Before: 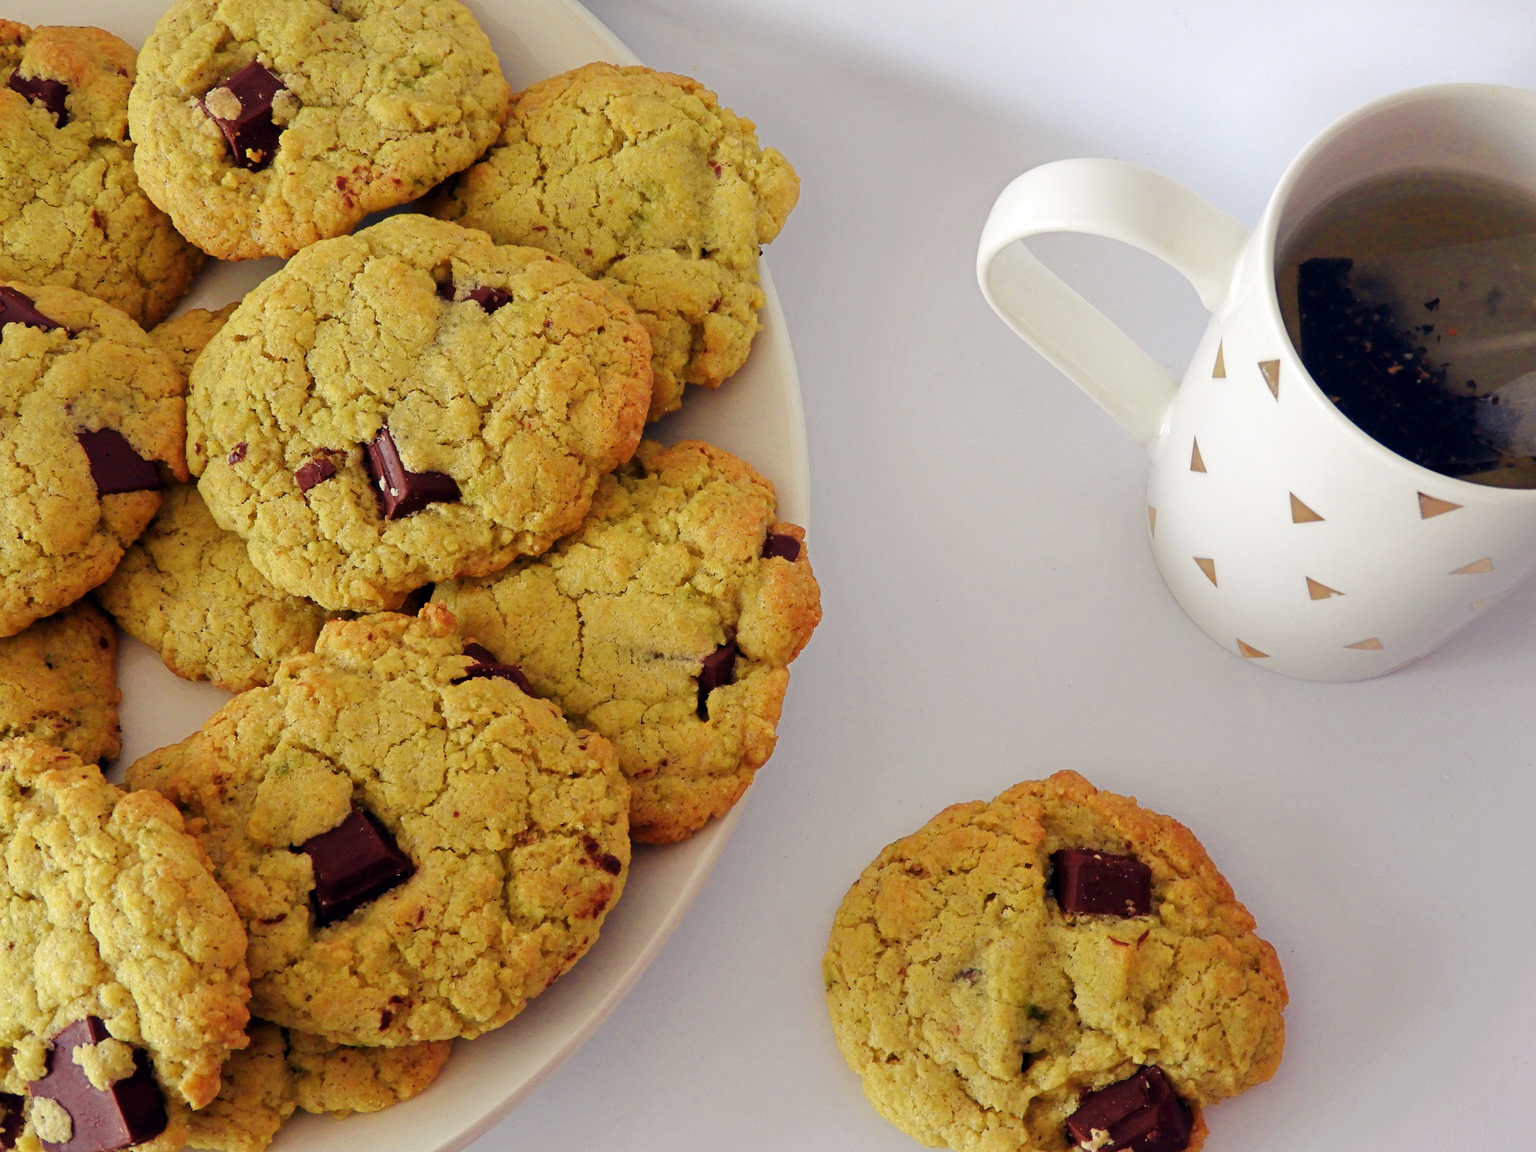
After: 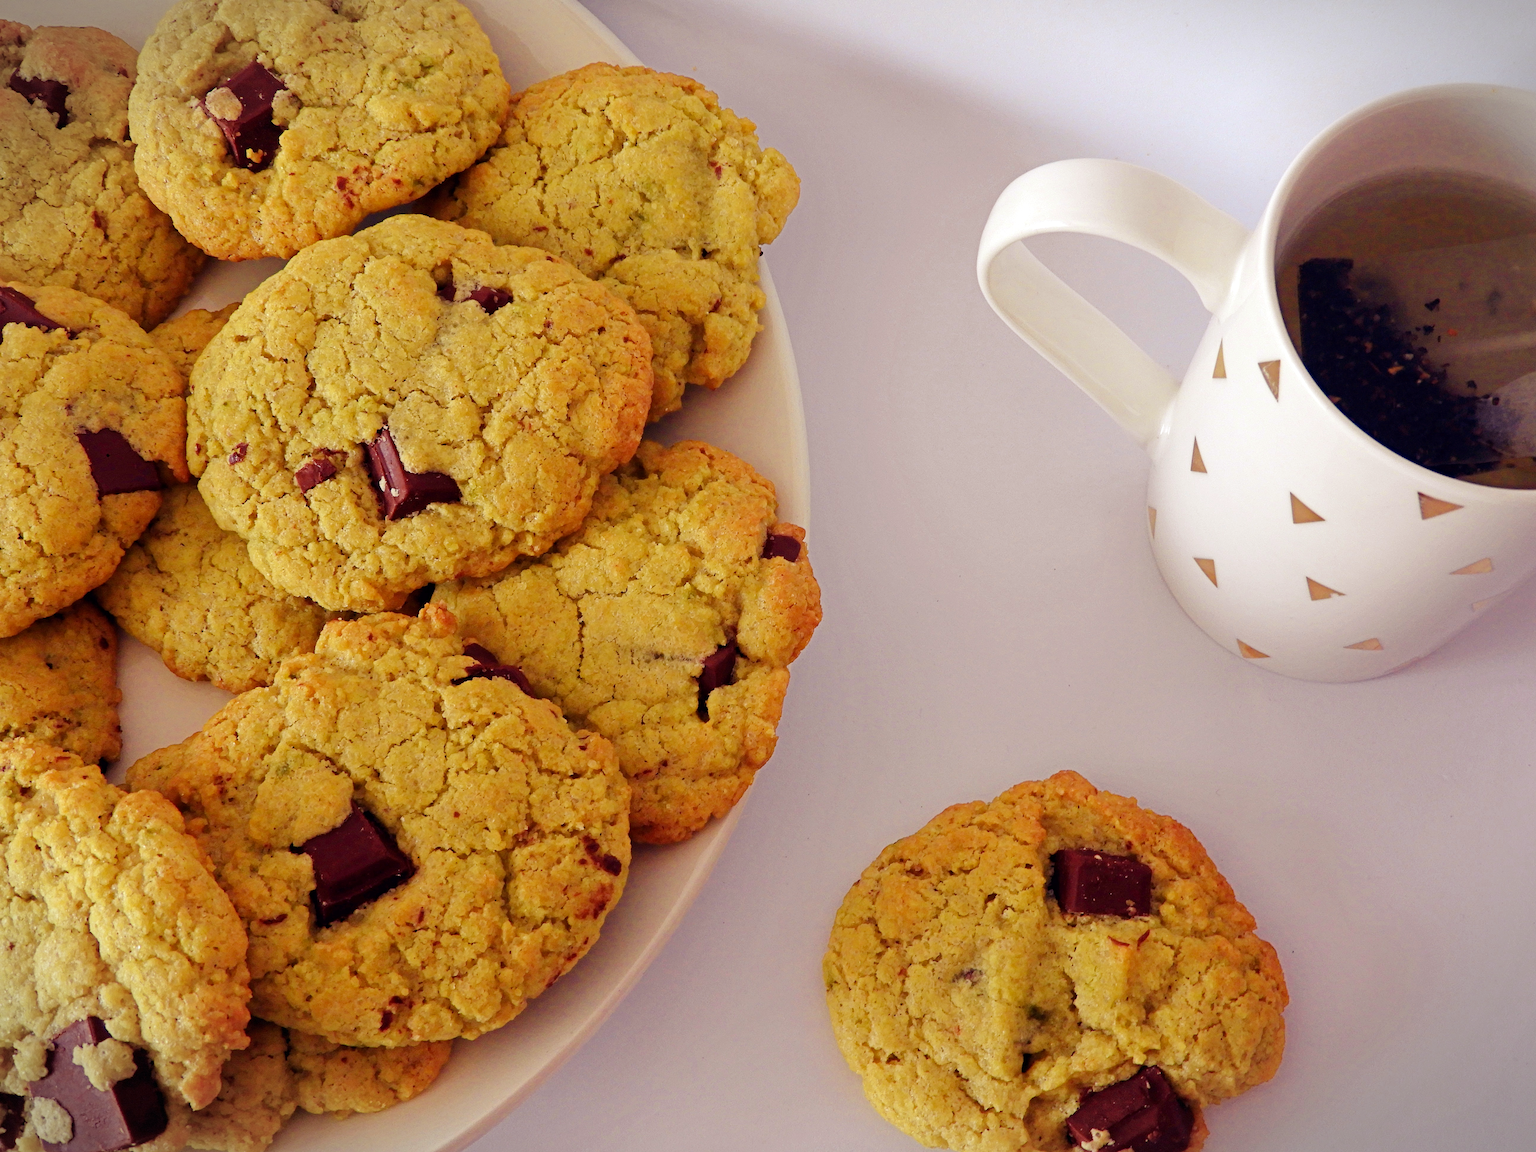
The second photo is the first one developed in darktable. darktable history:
haze removal: compatibility mode true, adaptive false
rgb levels: mode RGB, independent channels, levels [[0, 0.474, 1], [0, 0.5, 1], [0, 0.5, 1]]
vignetting: fall-off start 100%, brightness -0.406, saturation -0.3, width/height ratio 1.324, dithering 8-bit output, unbound false
